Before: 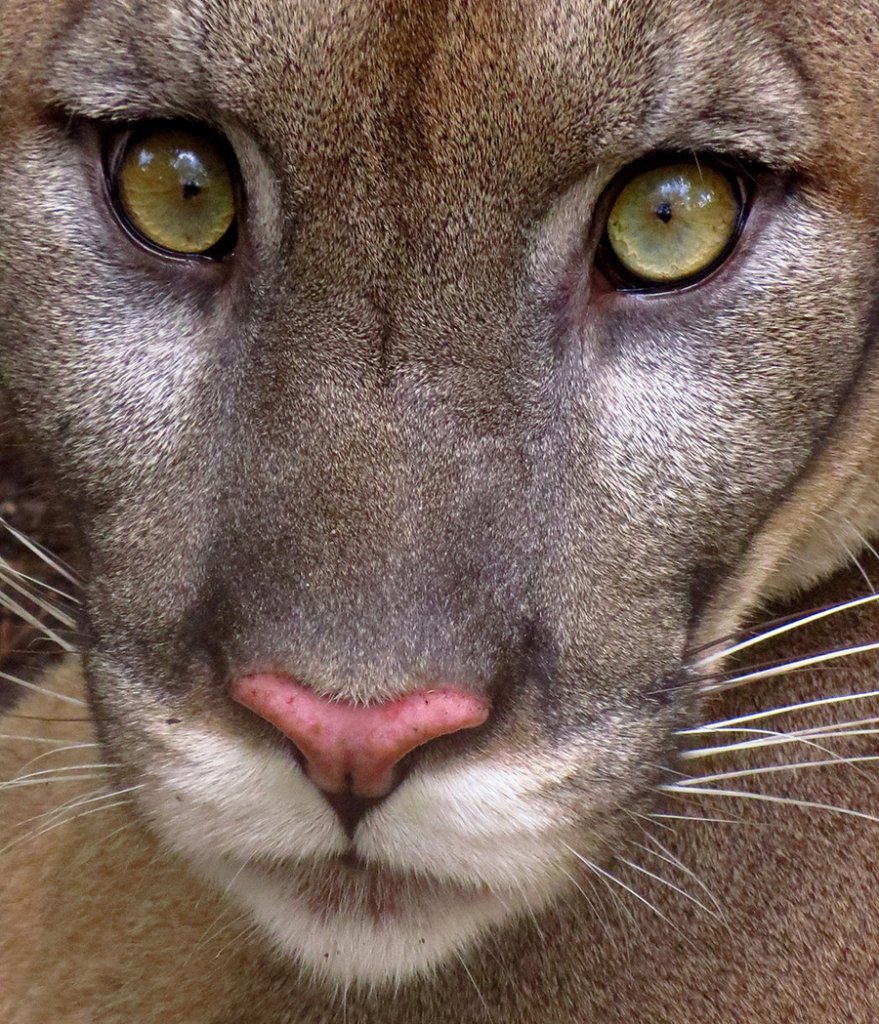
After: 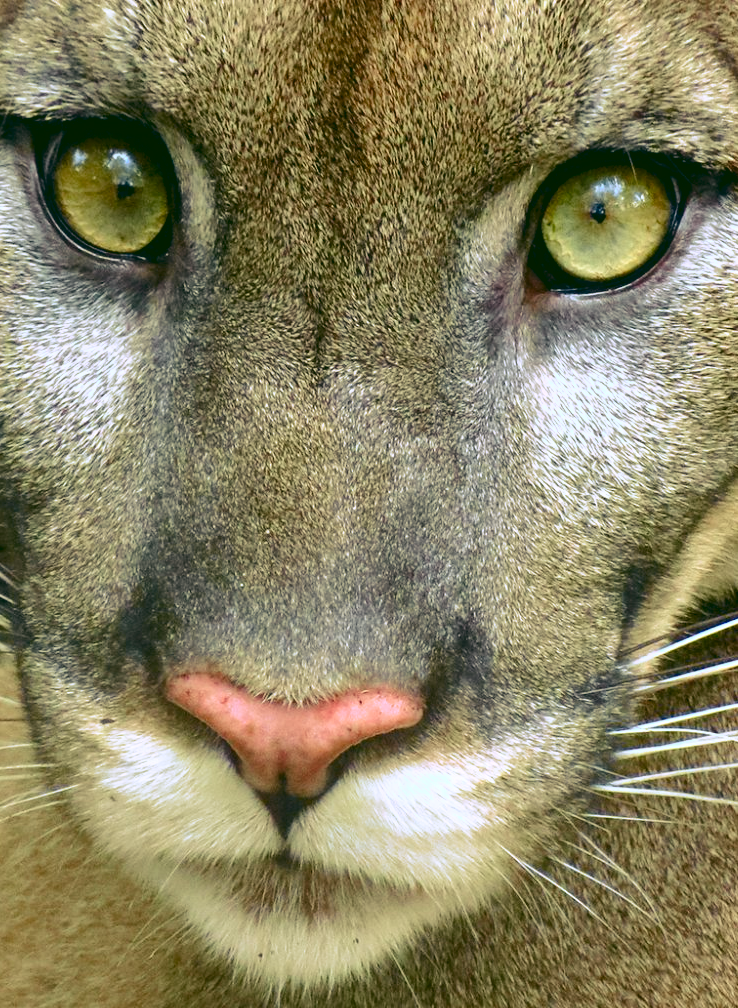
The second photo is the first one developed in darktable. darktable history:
color balance: mode lift, gamma, gain (sRGB), lift [1, 1, 1.022, 1.026]
rgb curve: curves: ch0 [(0.123, 0.061) (0.995, 0.887)]; ch1 [(0.06, 0.116) (1, 0.906)]; ch2 [(0, 0) (0.824, 0.69) (1, 1)], mode RGB, independent channels, compensate middle gray true
color balance rgb: perceptual saturation grading › global saturation 20%, perceptual saturation grading › highlights -25%, perceptual saturation grading › shadows 25%
crop: left 7.598%, right 7.873%
tone curve: curves: ch0 [(0, 0.023) (0.087, 0.065) (0.184, 0.168) (0.45, 0.54) (0.57, 0.683) (0.722, 0.825) (0.877, 0.948) (1, 1)]; ch1 [(0, 0) (0.388, 0.369) (0.44, 0.44) (0.489, 0.481) (0.534, 0.528) (0.657, 0.655) (1, 1)]; ch2 [(0, 0) (0.353, 0.317) (0.408, 0.427) (0.472, 0.46) (0.5, 0.488) (0.537, 0.518) (0.576, 0.592) (0.625, 0.631) (1, 1)], color space Lab, independent channels, preserve colors none
exposure: exposure 0.566 EV, compensate highlight preservation false
